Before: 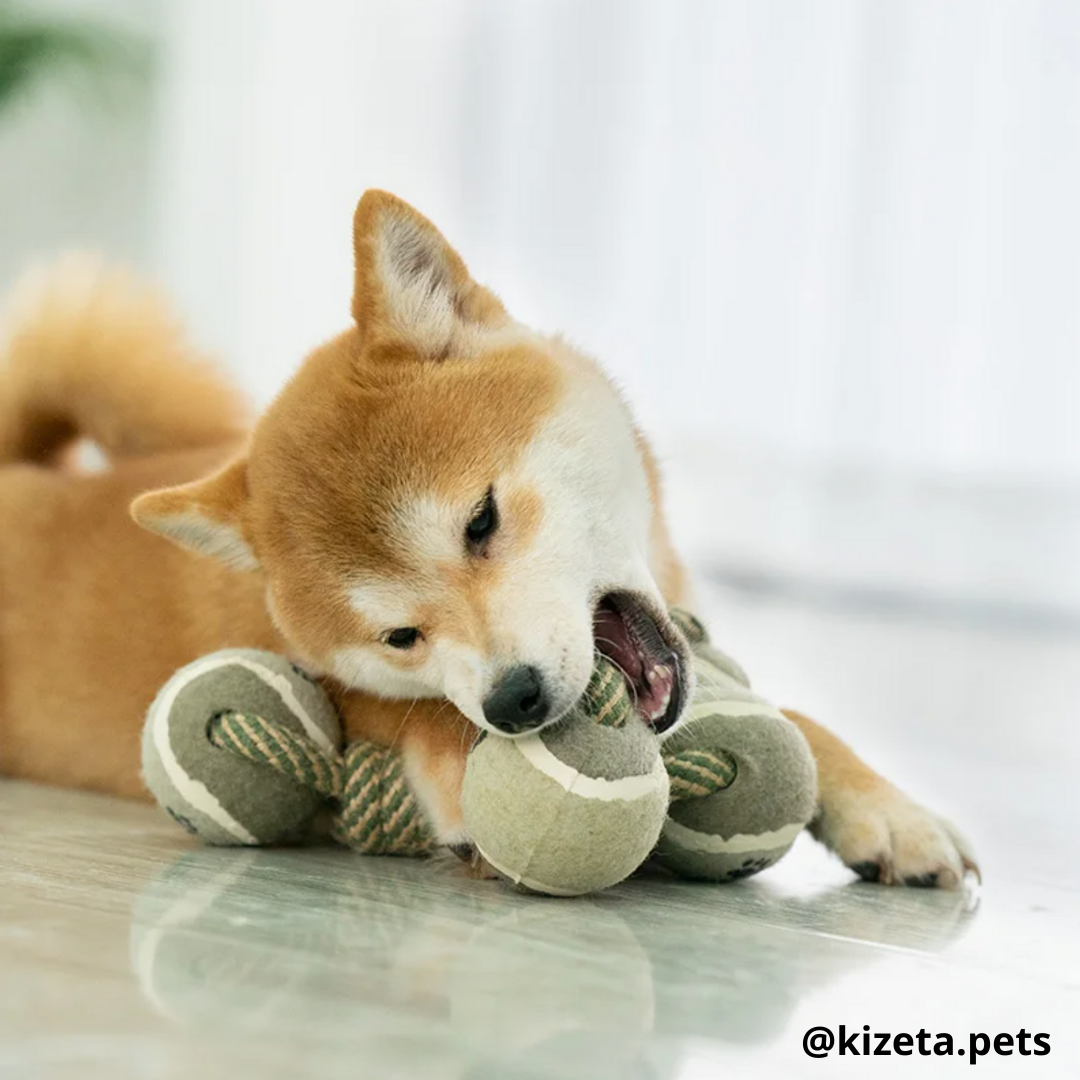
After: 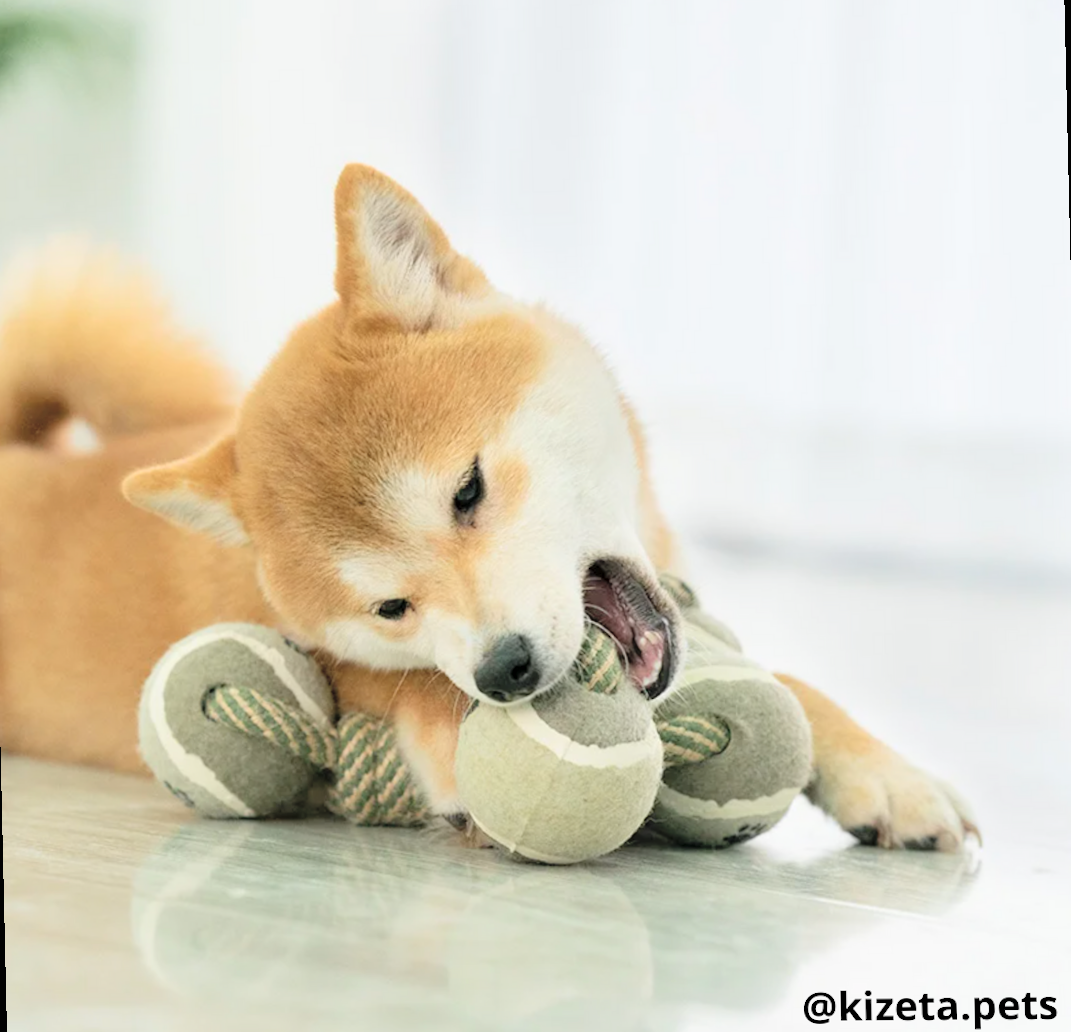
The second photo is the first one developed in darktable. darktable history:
global tonemap: drago (0.7, 100)
rotate and perspective: rotation -1.32°, lens shift (horizontal) -0.031, crop left 0.015, crop right 0.985, crop top 0.047, crop bottom 0.982
exposure: black level correction 0.001, exposure -0.125 EV, compensate exposure bias true, compensate highlight preservation false
